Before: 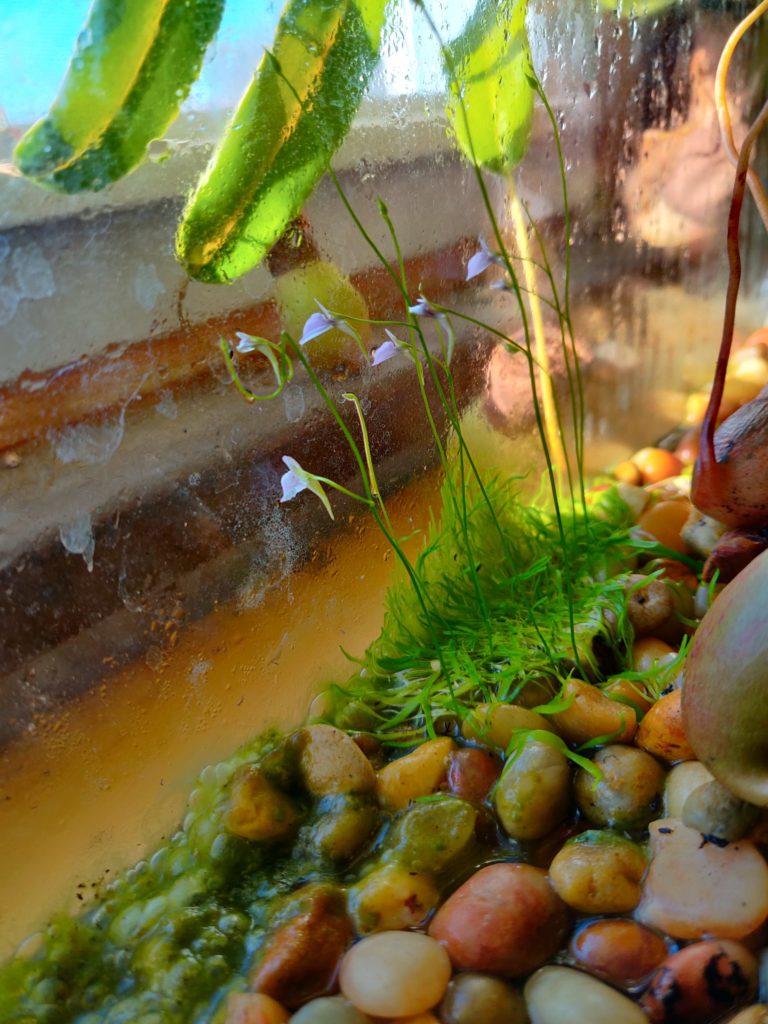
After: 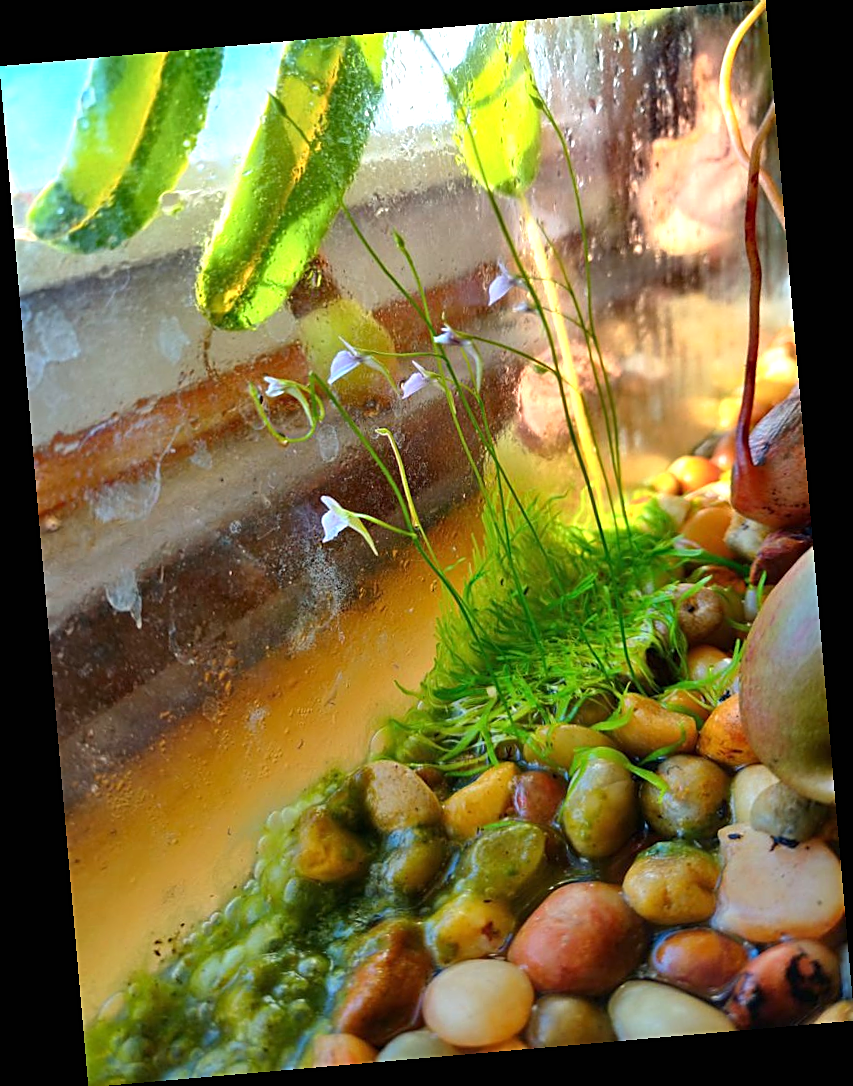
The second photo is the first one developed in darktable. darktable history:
sharpen: on, module defaults
rotate and perspective: rotation -4.98°, automatic cropping off
exposure: black level correction 0, exposure 0.7 EV, compensate exposure bias true, compensate highlight preservation false
